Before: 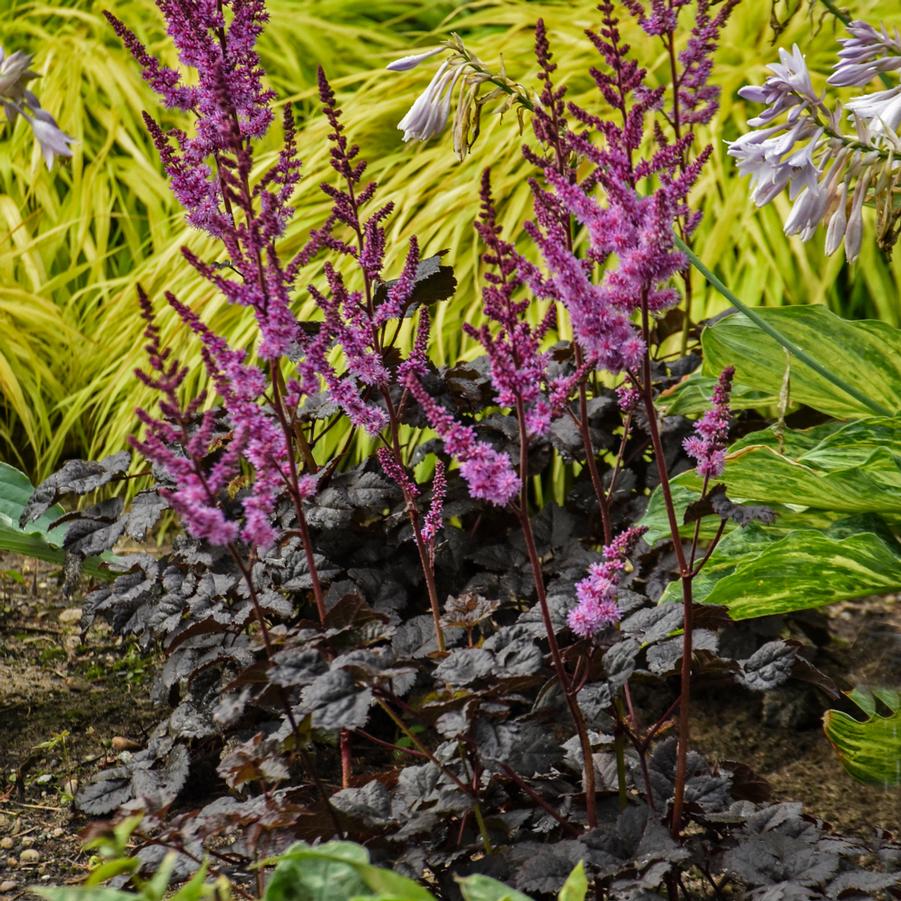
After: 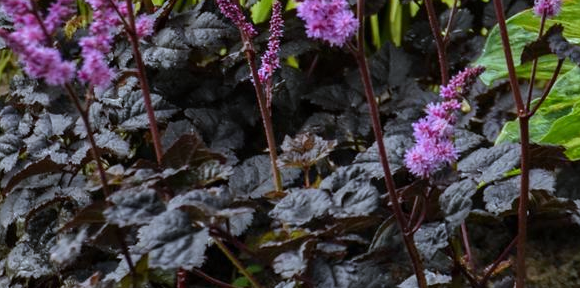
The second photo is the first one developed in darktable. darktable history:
white balance: red 0.926, green 1.003, blue 1.133
crop: left 18.091%, top 51.13%, right 17.525%, bottom 16.85%
